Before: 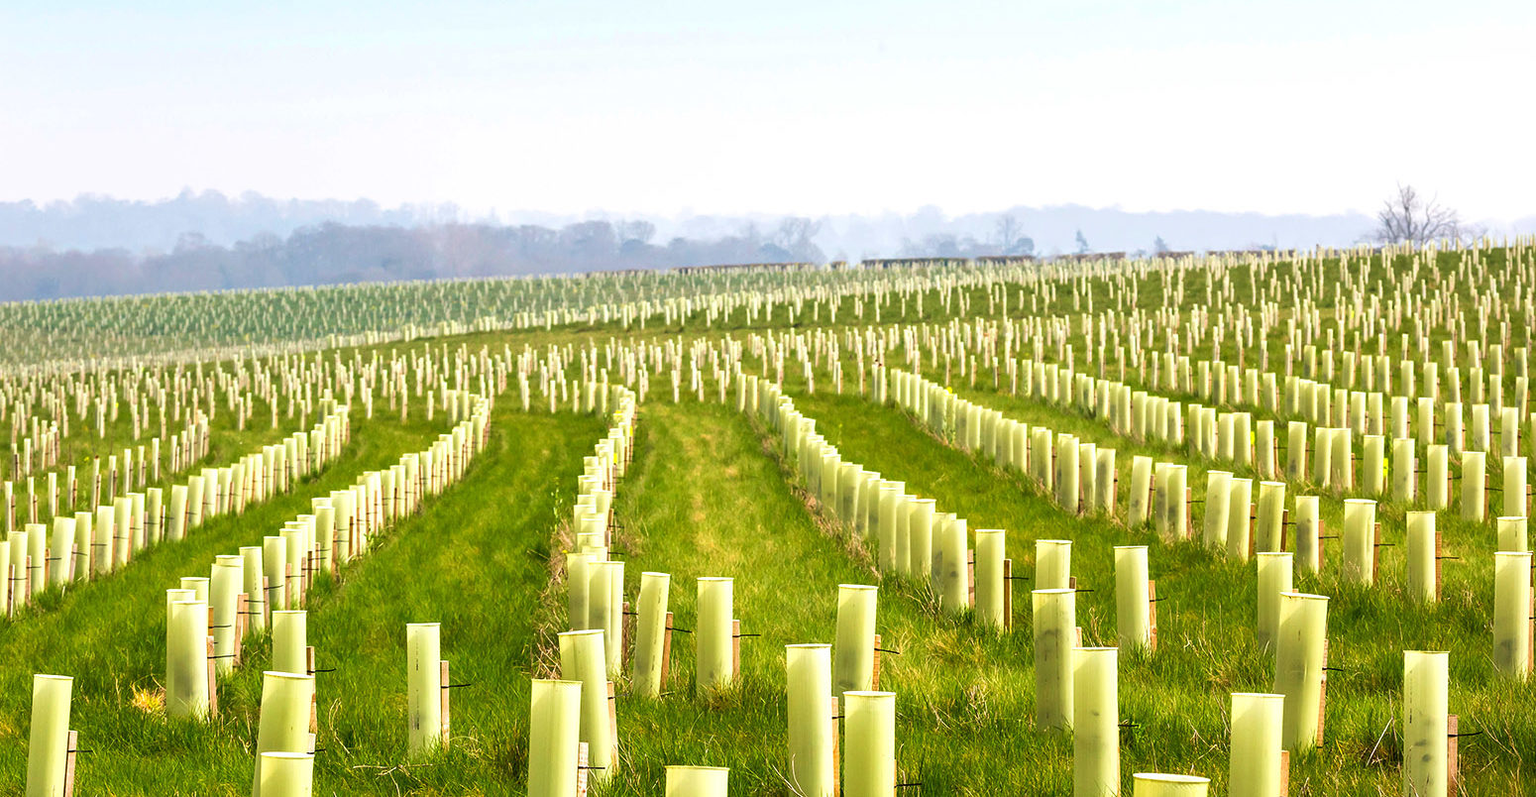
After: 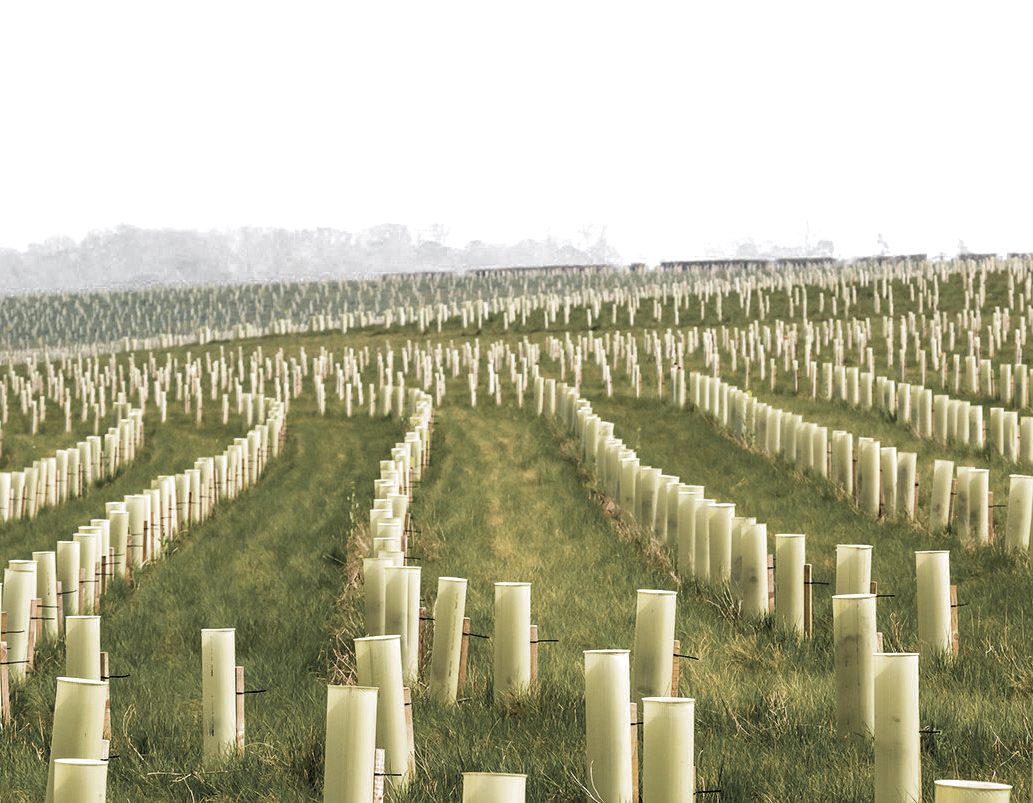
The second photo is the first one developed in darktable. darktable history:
color zones: curves: ch0 [(0, 0.613) (0.01, 0.613) (0.245, 0.448) (0.498, 0.529) (0.642, 0.665) (0.879, 0.777) (0.99, 0.613)]; ch1 [(0, 0.035) (0.121, 0.189) (0.259, 0.197) (0.415, 0.061) (0.589, 0.022) (0.732, 0.022) (0.857, 0.026) (0.991, 0.053)]
color balance rgb: shadows lift › chroma 2%, shadows lift › hue 217.2°, power › chroma 0.25%, power › hue 60°, highlights gain › chroma 1.5%, highlights gain › hue 309.6°, global offset › luminance -0.5%, perceptual saturation grading › global saturation 15%, global vibrance 20%
crop and rotate: left 13.537%, right 19.796%
